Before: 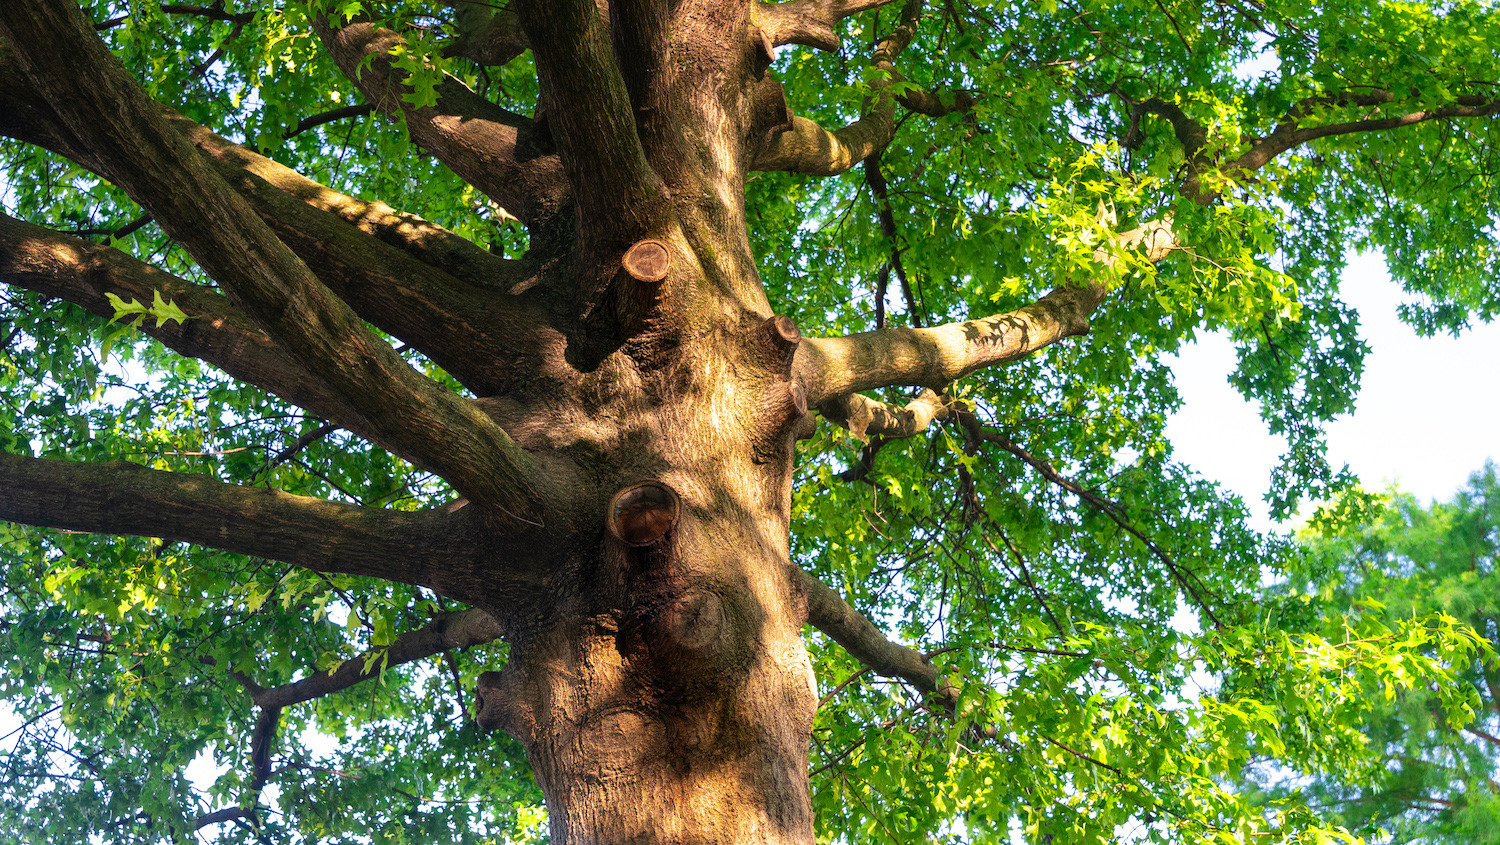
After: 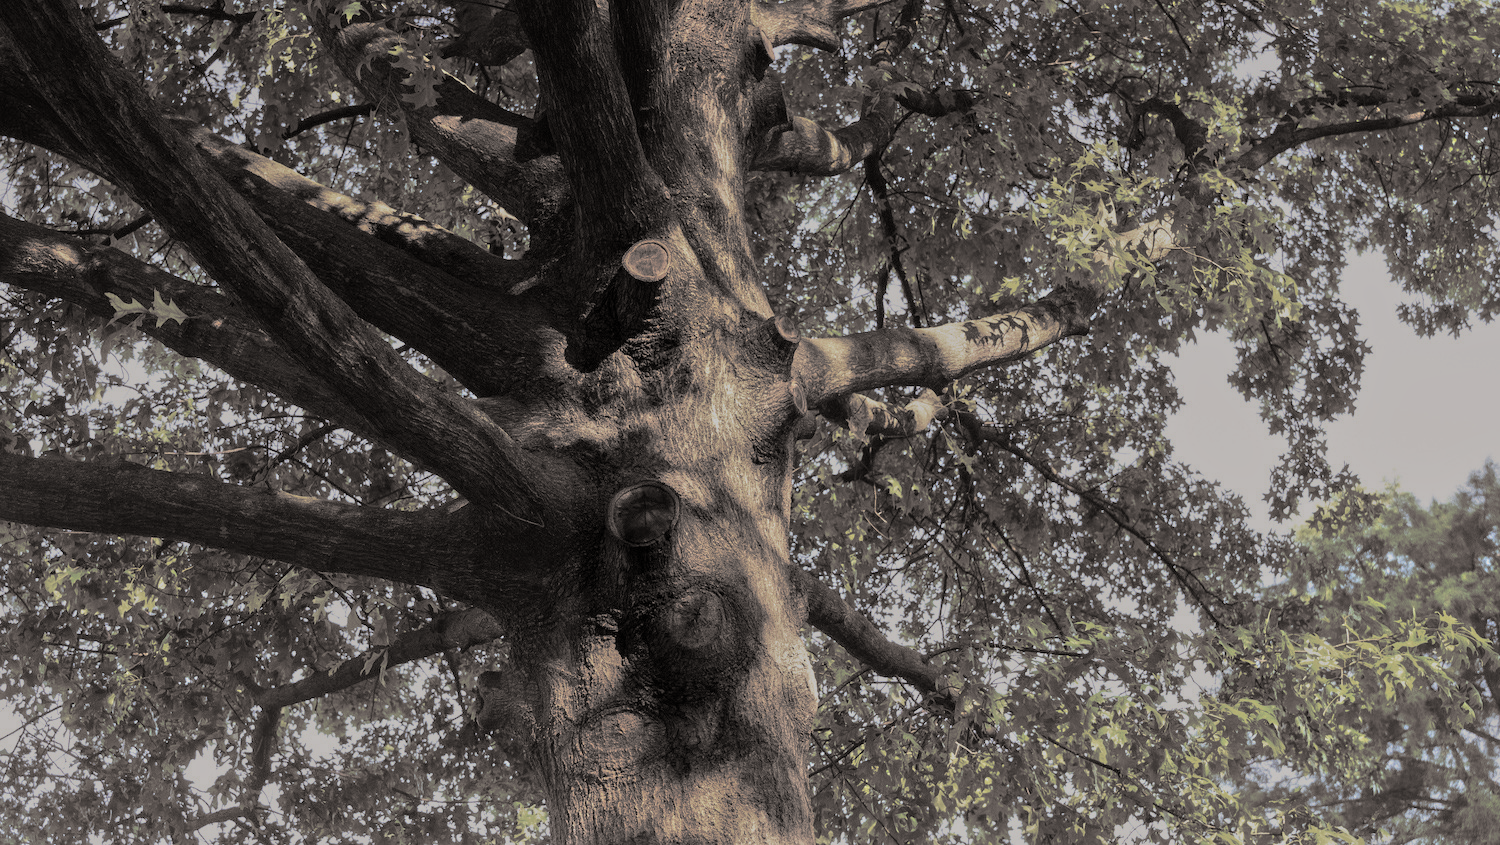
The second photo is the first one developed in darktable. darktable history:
split-toning: shadows › hue 26°, shadows › saturation 0.09, highlights › hue 40°, highlights › saturation 0.18, balance -63, compress 0%
color balance rgb: perceptual saturation grading › global saturation 20%, perceptual saturation grading › highlights -25%, perceptual saturation grading › shadows 25%
tone equalizer: -8 EV -0.002 EV, -7 EV 0.005 EV, -6 EV -0.008 EV, -5 EV 0.007 EV, -4 EV -0.042 EV, -3 EV -0.233 EV, -2 EV -0.662 EV, -1 EV -0.983 EV, +0 EV -0.969 EV, smoothing diameter 2%, edges refinement/feathering 20, mask exposure compensation -1.57 EV, filter diffusion 5
base curve: curves: ch0 [(0, 0) (0.303, 0.277) (1, 1)]
